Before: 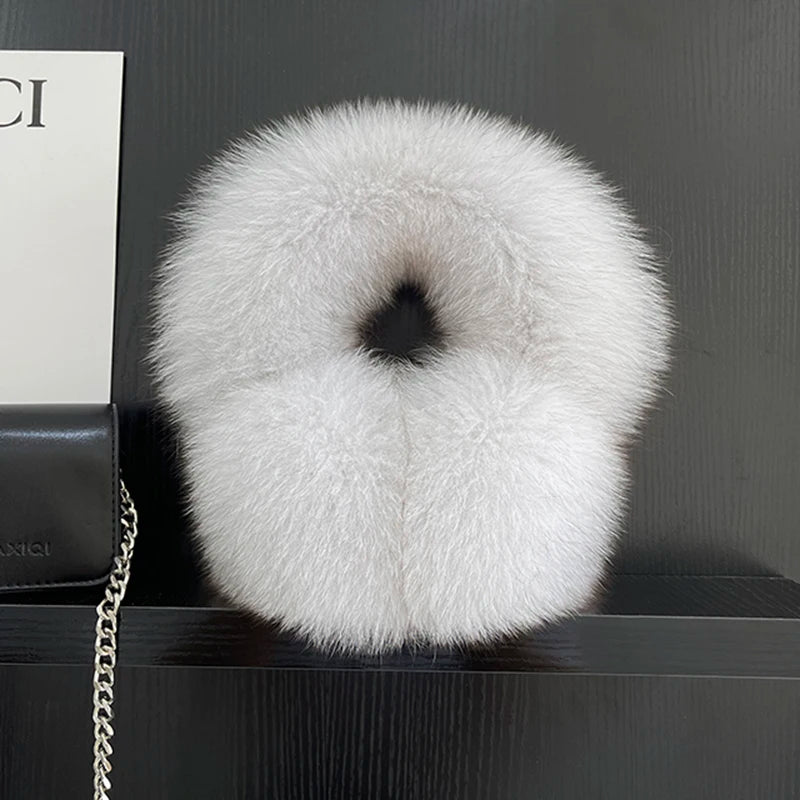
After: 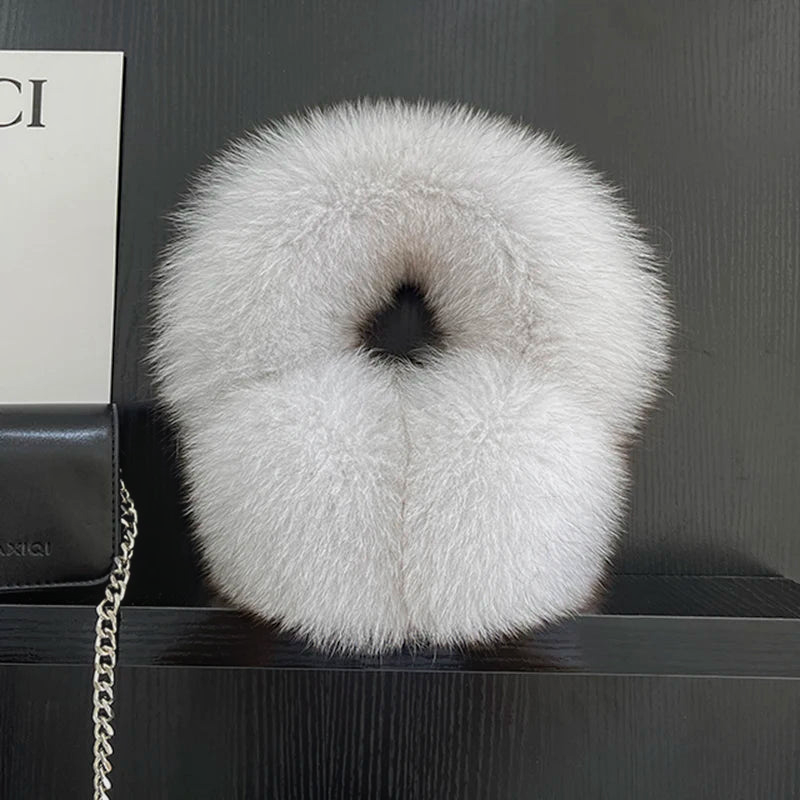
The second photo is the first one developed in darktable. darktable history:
white balance: red 1, blue 1
haze removal: on, module defaults
local contrast: detail 110%
